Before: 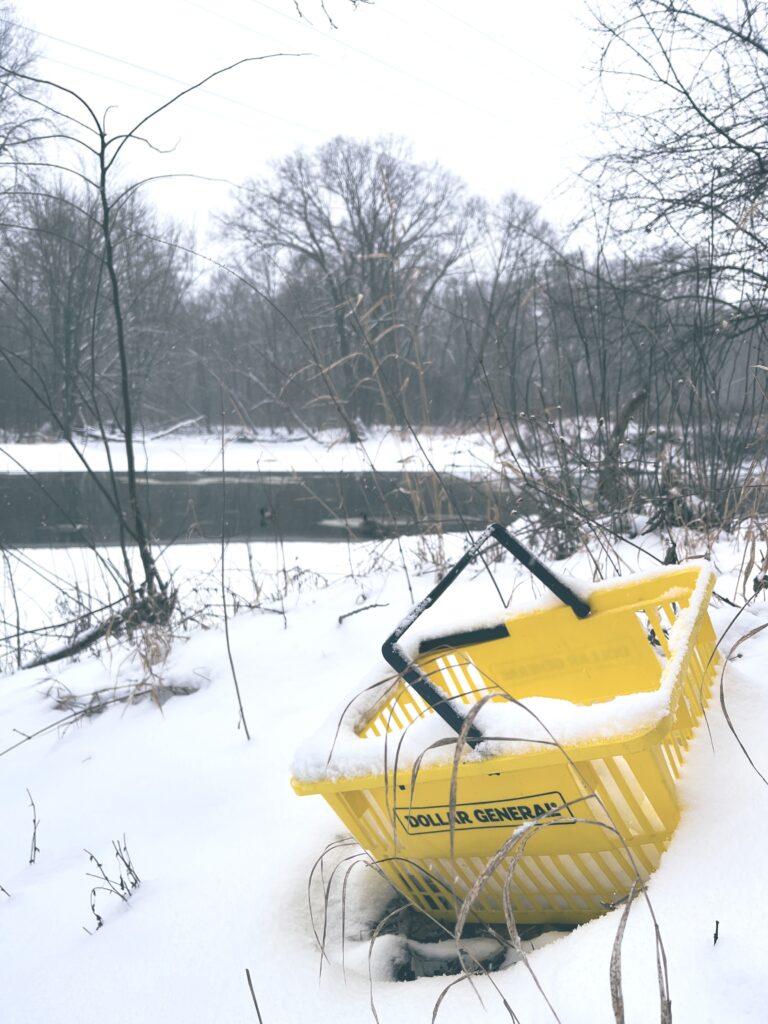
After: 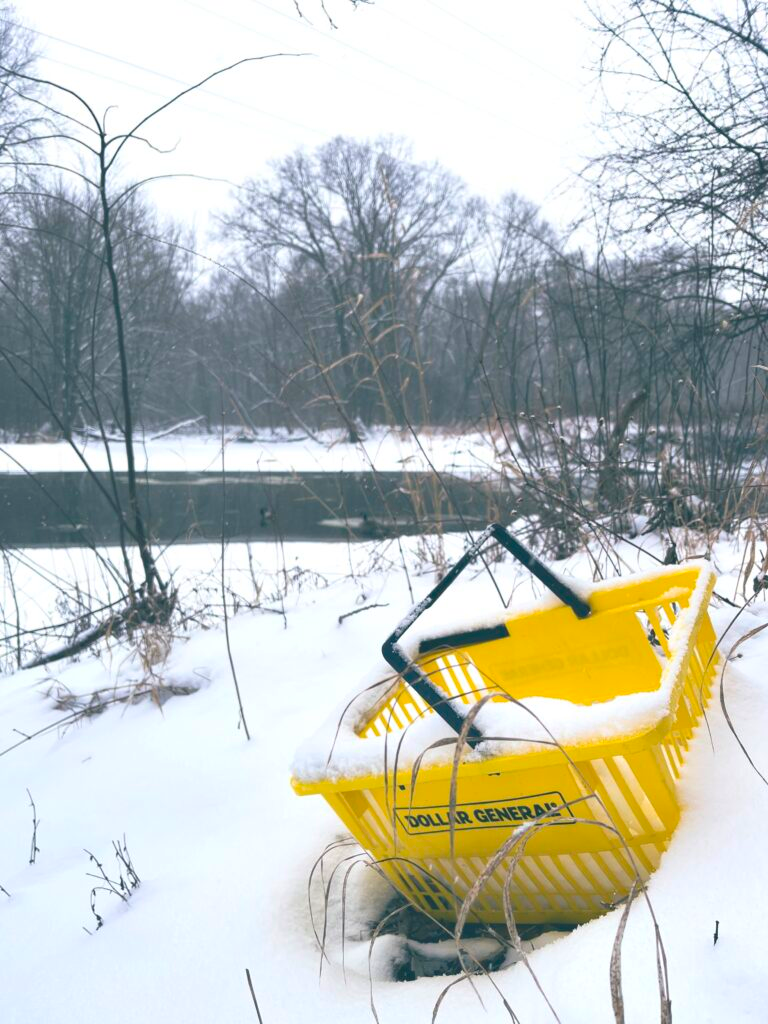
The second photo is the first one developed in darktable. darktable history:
contrast brightness saturation: brightness -0.02, saturation 0.35
